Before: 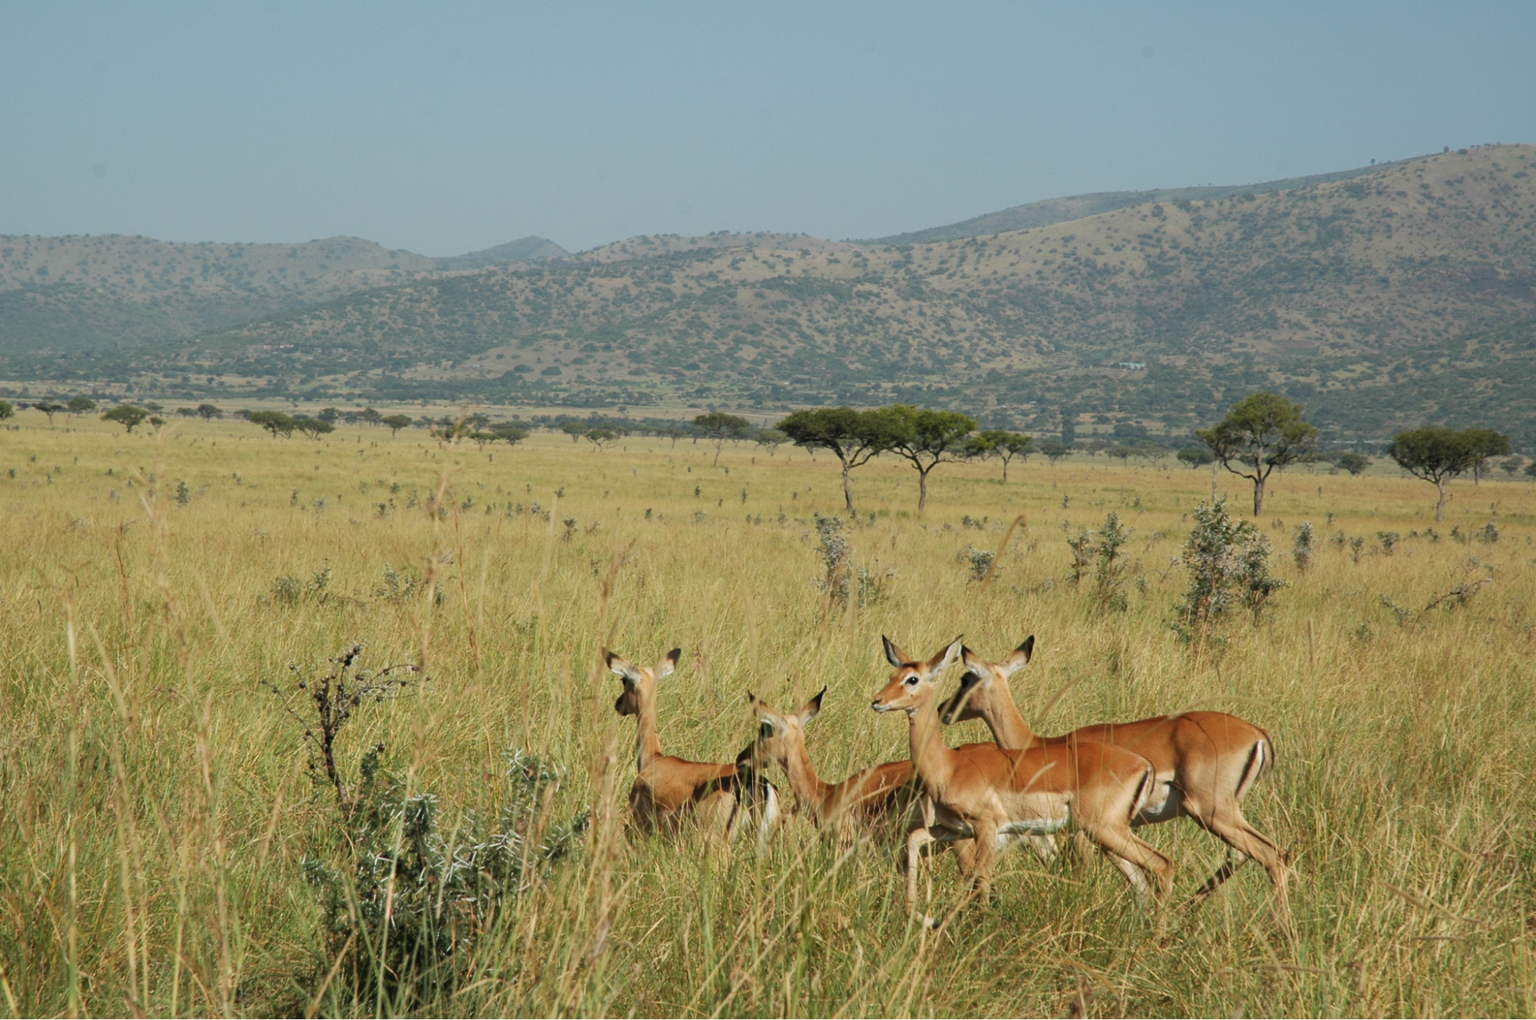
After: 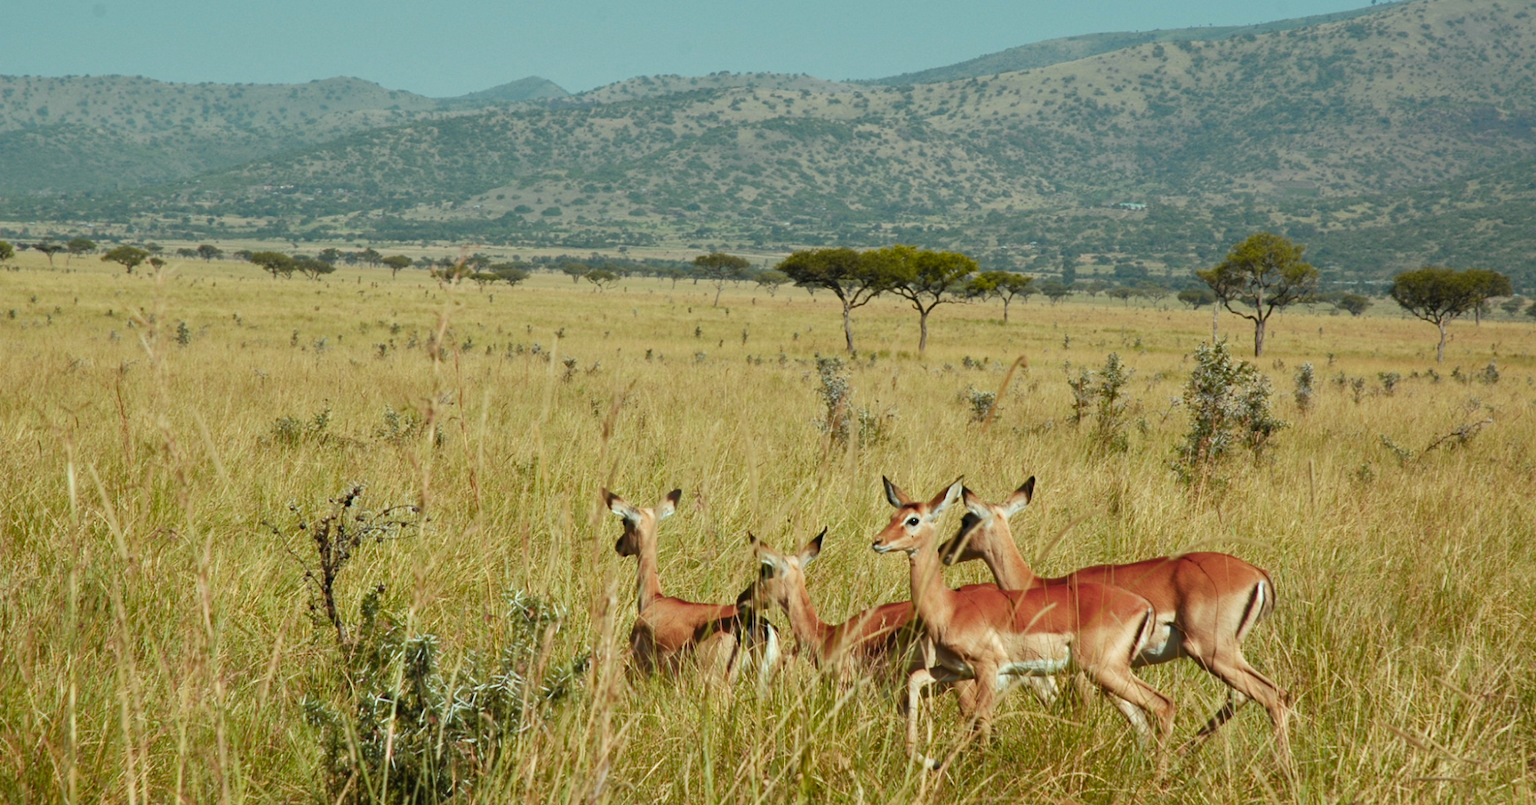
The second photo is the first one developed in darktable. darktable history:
shadows and highlights: highlights color adjustment 0.891%, soften with gaussian
crop and rotate: top 15.772%, bottom 5.303%
color balance rgb: highlights gain › luminance 19.888%, highlights gain › chroma 2.688%, highlights gain › hue 173.74°, perceptual saturation grading › global saturation 20%, perceptual saturation grading › highlights -25.331%, perceptual saturation grading › shadows 25.19%, hue shift -12.58°
